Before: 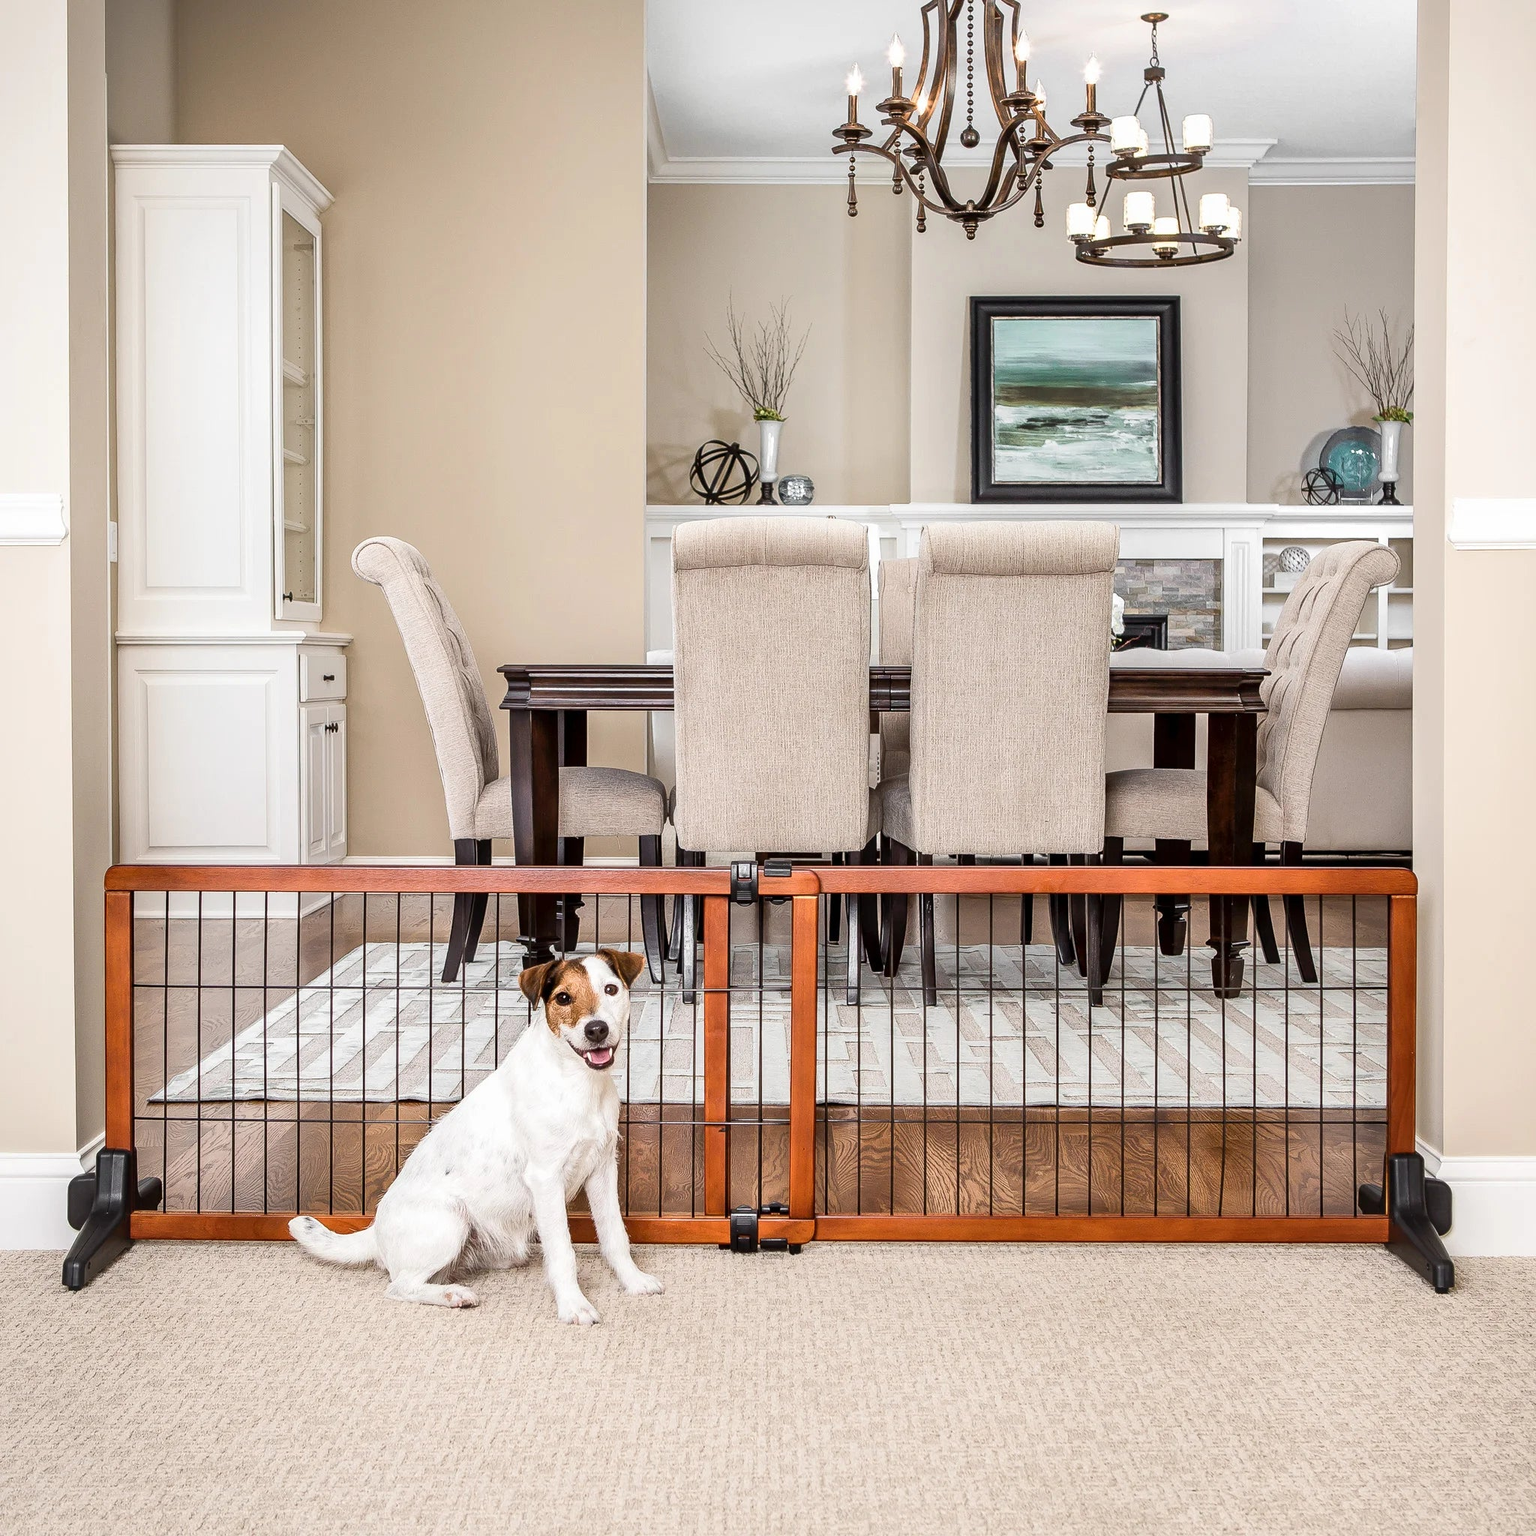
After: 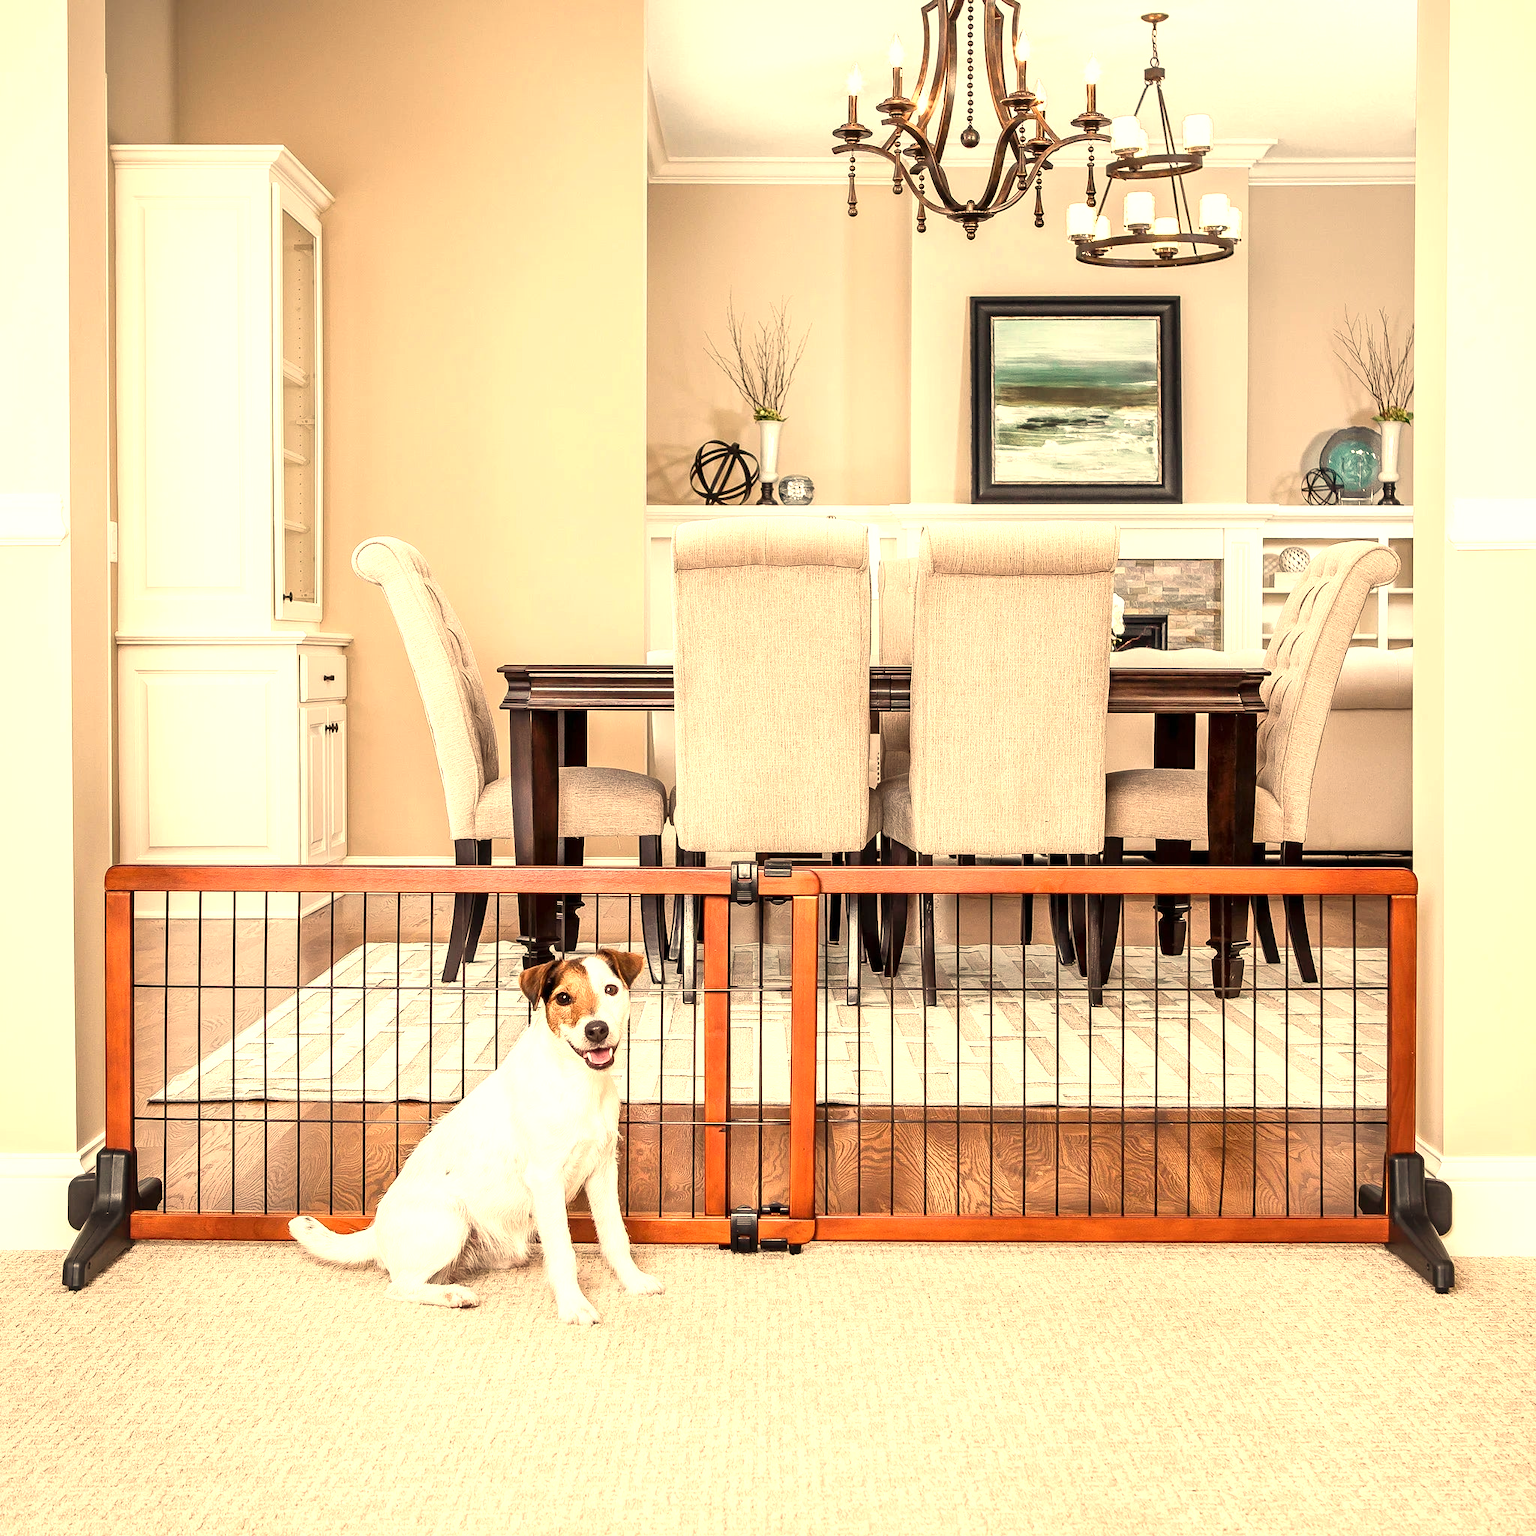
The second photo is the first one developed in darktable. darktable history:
exposure: exposure 0.6 EV, compensate highlight preservation false
white balance: red 1.138, green 0.996, blue 0.812
